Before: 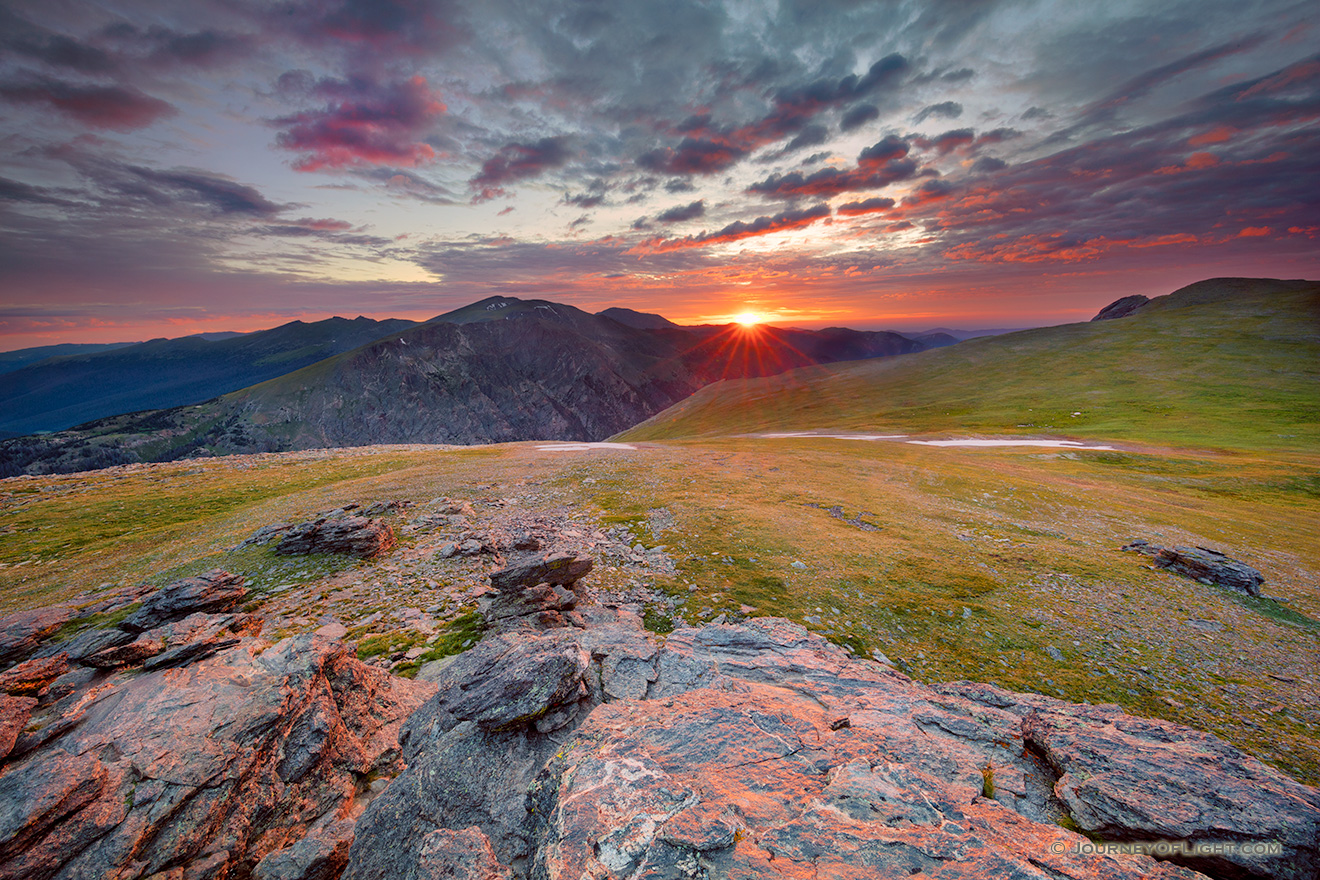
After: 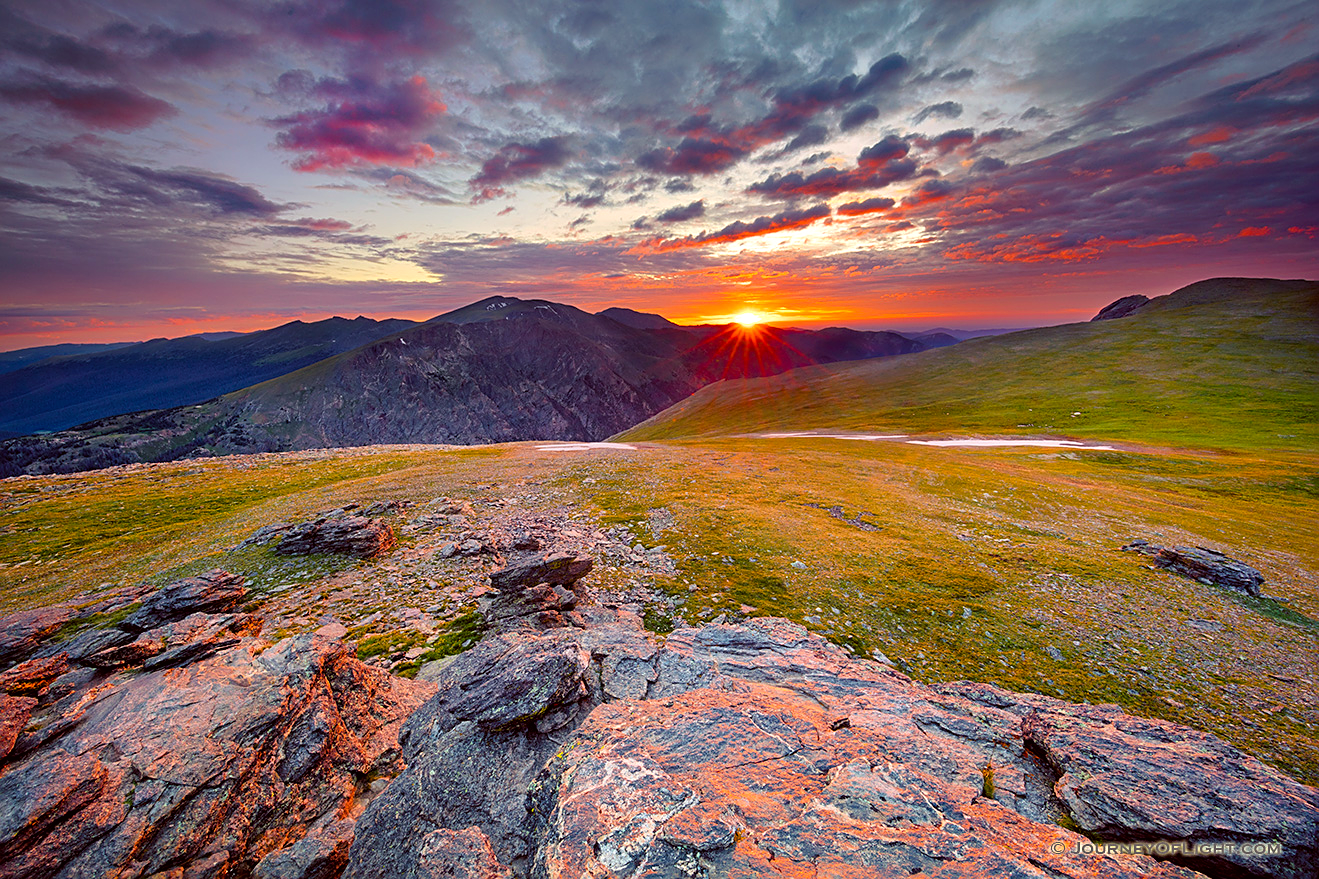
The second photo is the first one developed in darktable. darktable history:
color correction: highlights a* -2.82, highlights b* -2.81, shadows a* 2.16, shadows b* 2.65
color balance rgb: shadows lift › luminance -21.428%, shadows lift › chroma 6.512%, shadows lift › hue 267.51°, power › luminance -3.811%, power › chroma 0.569%, power › hue 42.22°, highlights gain › luminance 7.293%, highlights gain › chroma 0.927%, highlights gain › hue 49.74°, perceptual saturation grading › global saturation 30.947%
sharpen: on, module defaults
exposure: exposure 0.16 EV, compensate exposure bias true, compensate highlight preservation false
